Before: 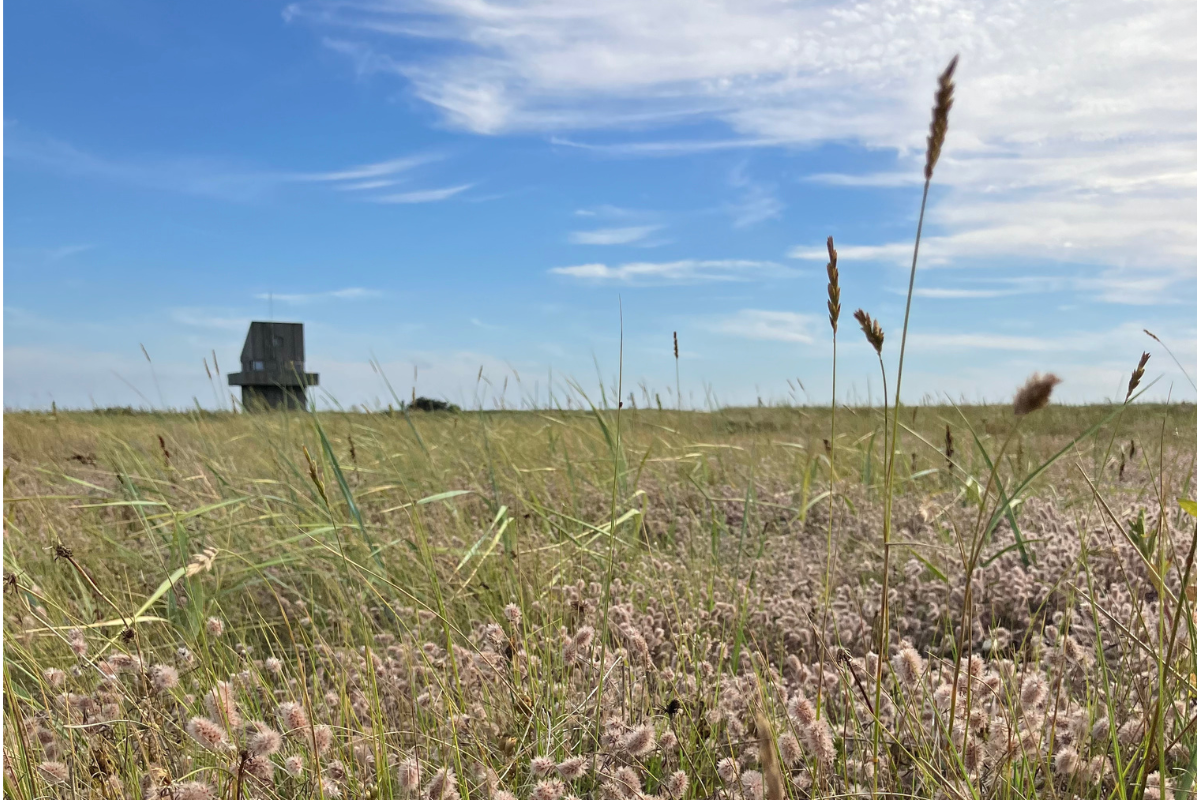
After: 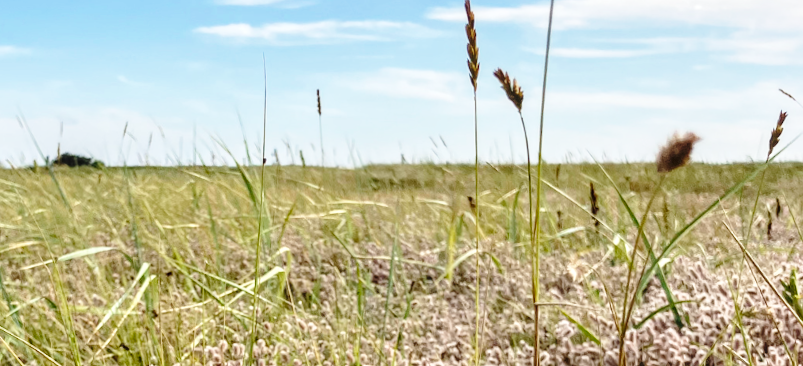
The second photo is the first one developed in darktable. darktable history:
local contrast: on, module defaults
rotate and perspective: rotation 0.215°, lens shift (vertical) -0.139, crop left 0.069, crop right 0.939, crop top 0.002, crop bottom 0.996
base curve: curves: ch0 [(0, 0) (0.04, 0.03) (0.133, 0.232) (0.448, 0.748) (0.843, 0.968) (1, 1)], preserve colors none
crop and rotate: left 27.938%, top 27.046%, bottom 27.046%
